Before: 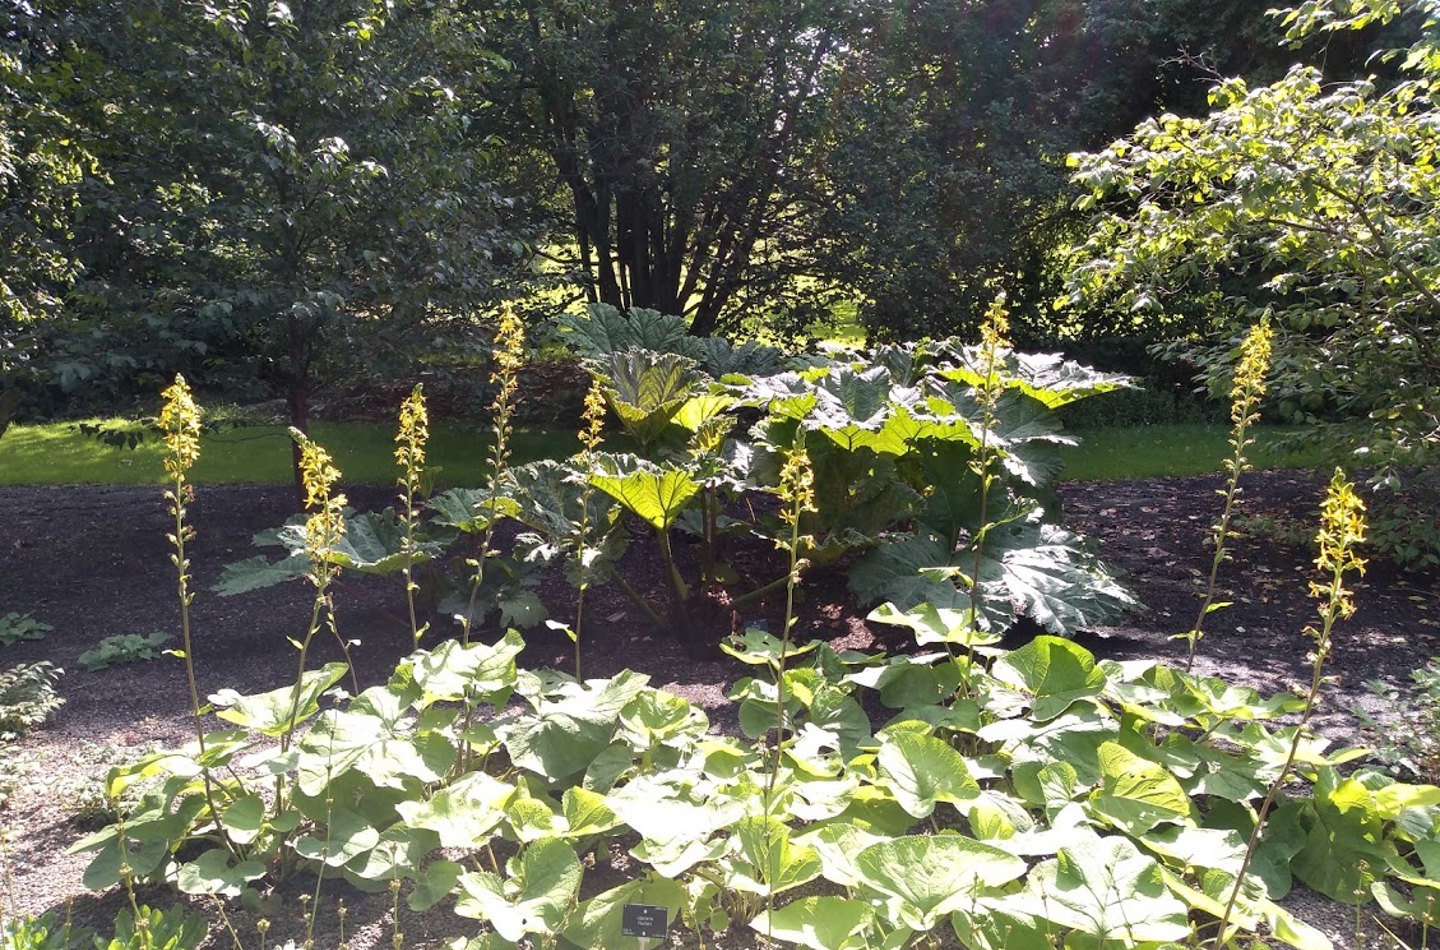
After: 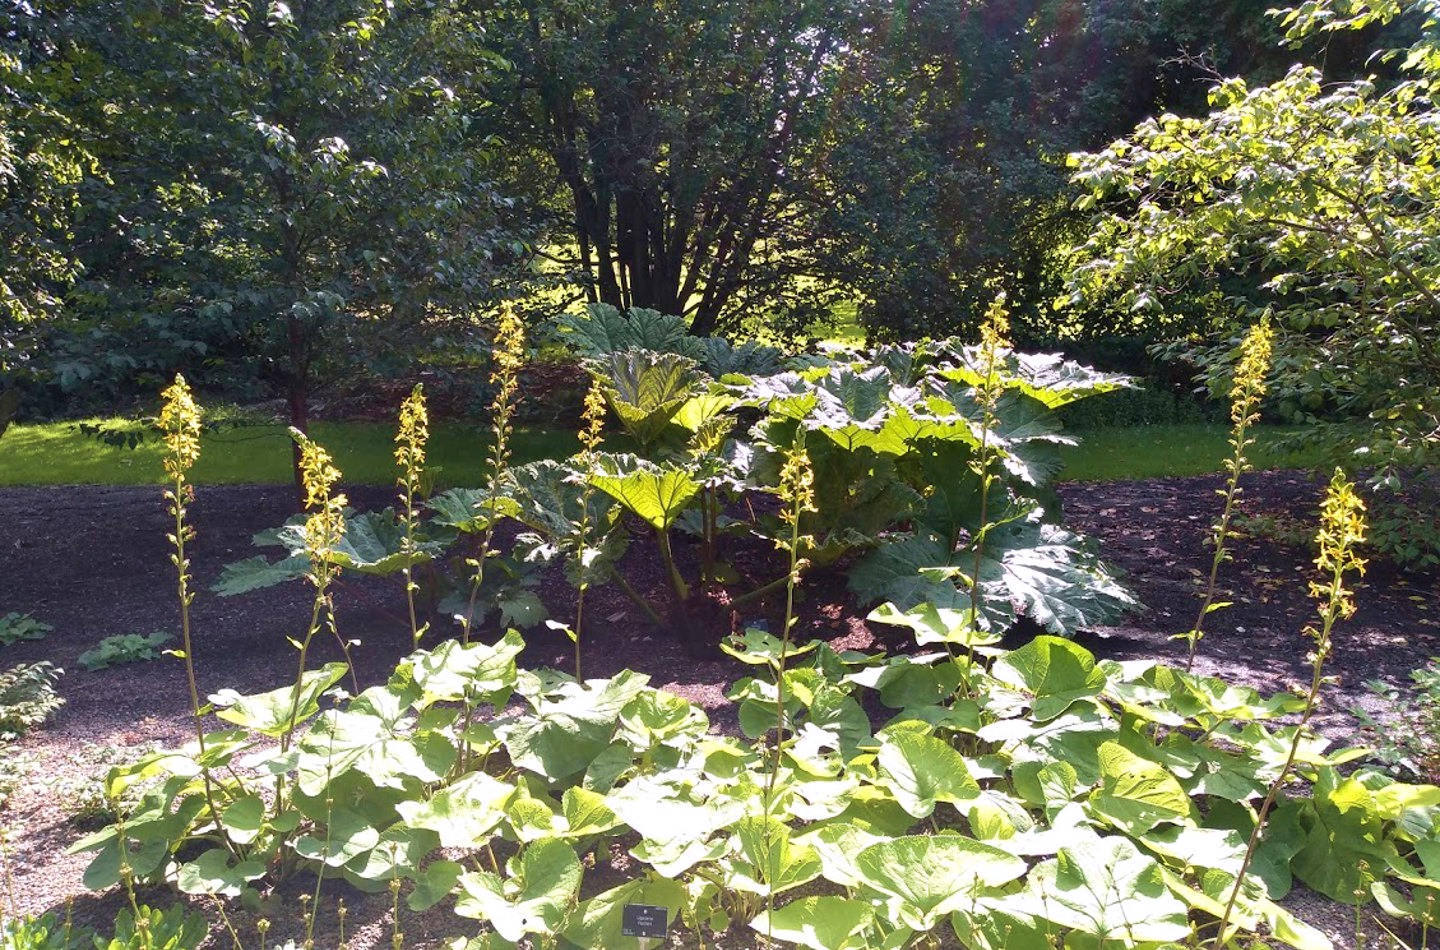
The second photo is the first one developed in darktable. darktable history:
white balance: red 1.004, blue 1.024
velvia: strength 40%
